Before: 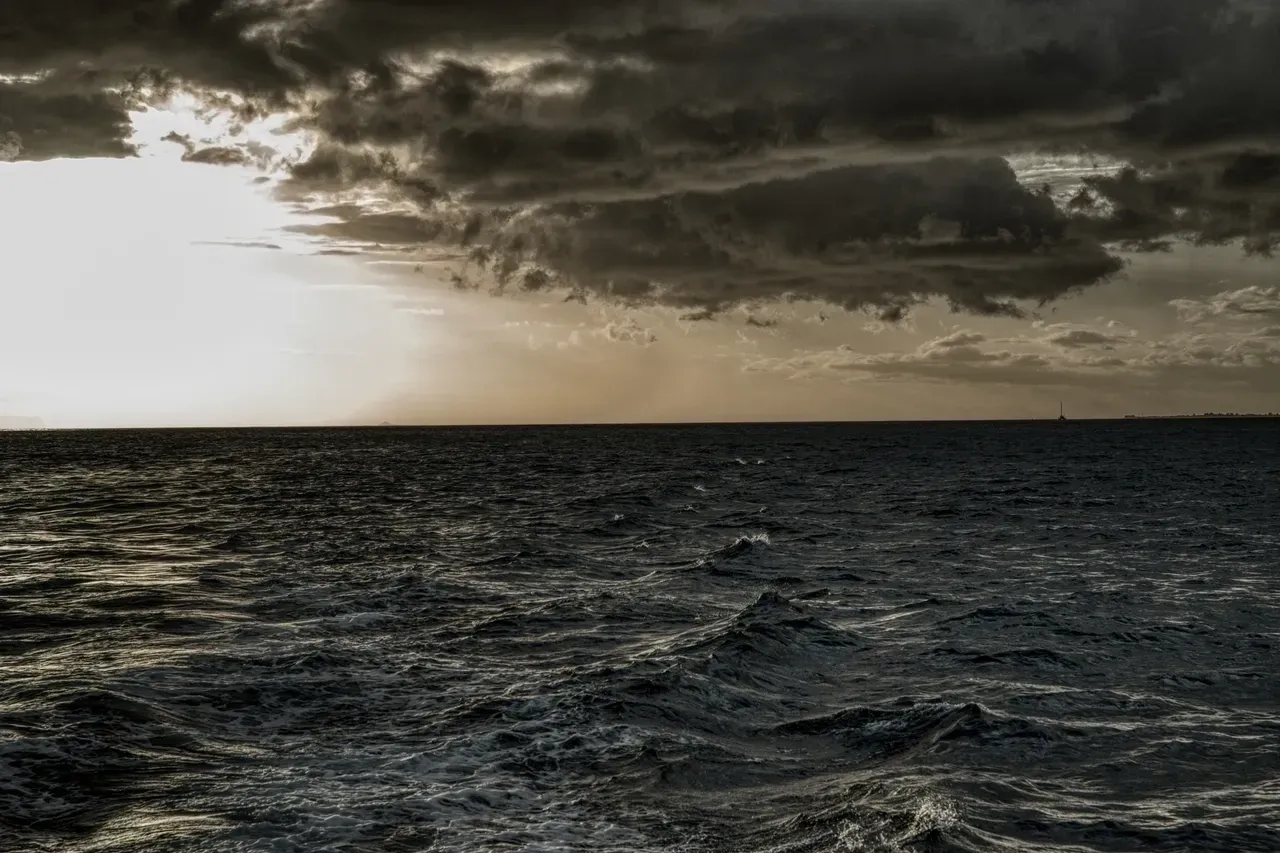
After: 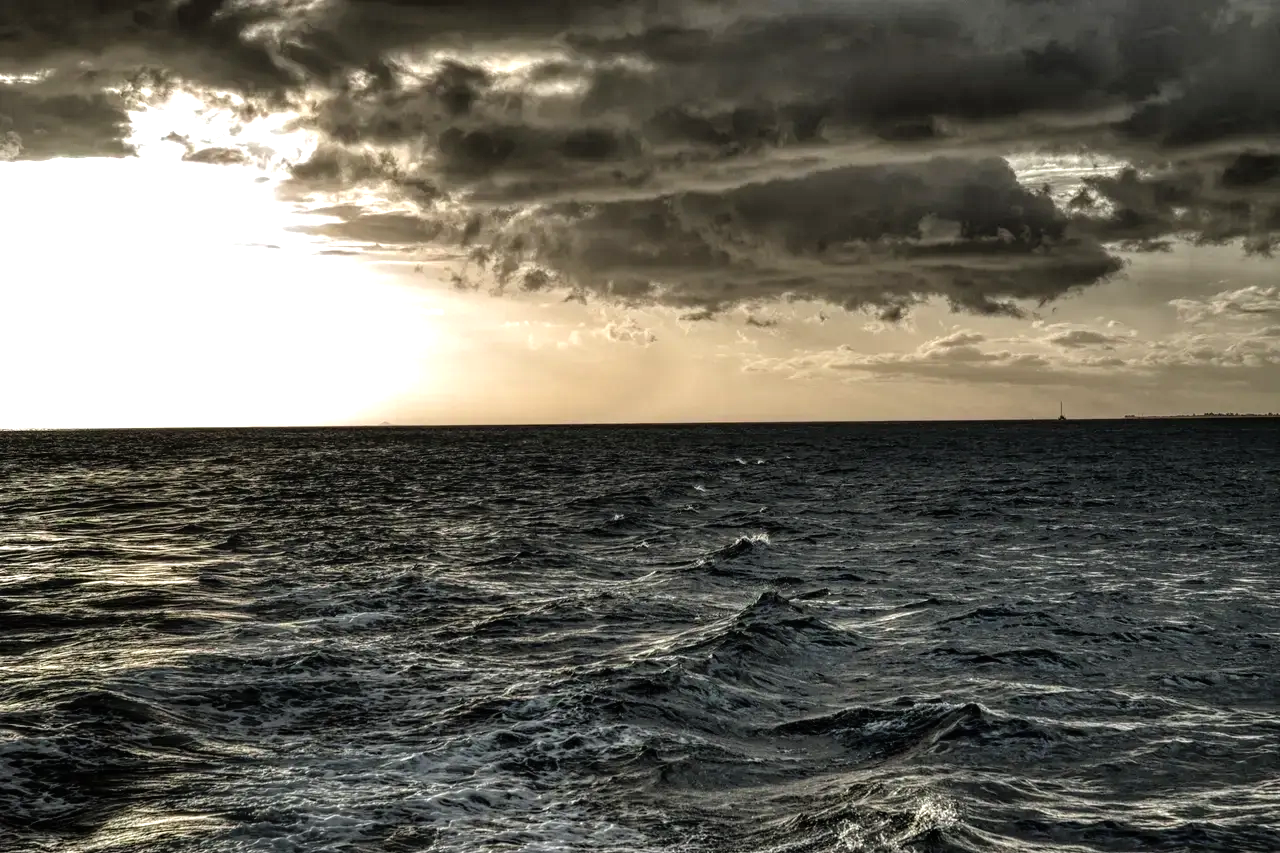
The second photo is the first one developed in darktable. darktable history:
exposure: black level correction 0, exposure 1.1 EV, compensate exposure bias true, compensate highlight preservation false
rgb curve: curves: ch0 [(0, 0) (0.136, 0.078) (0.262, 0.245) (0.414, 0.42) (1, 1)], compensate middle gray true, preserve colors basic power
